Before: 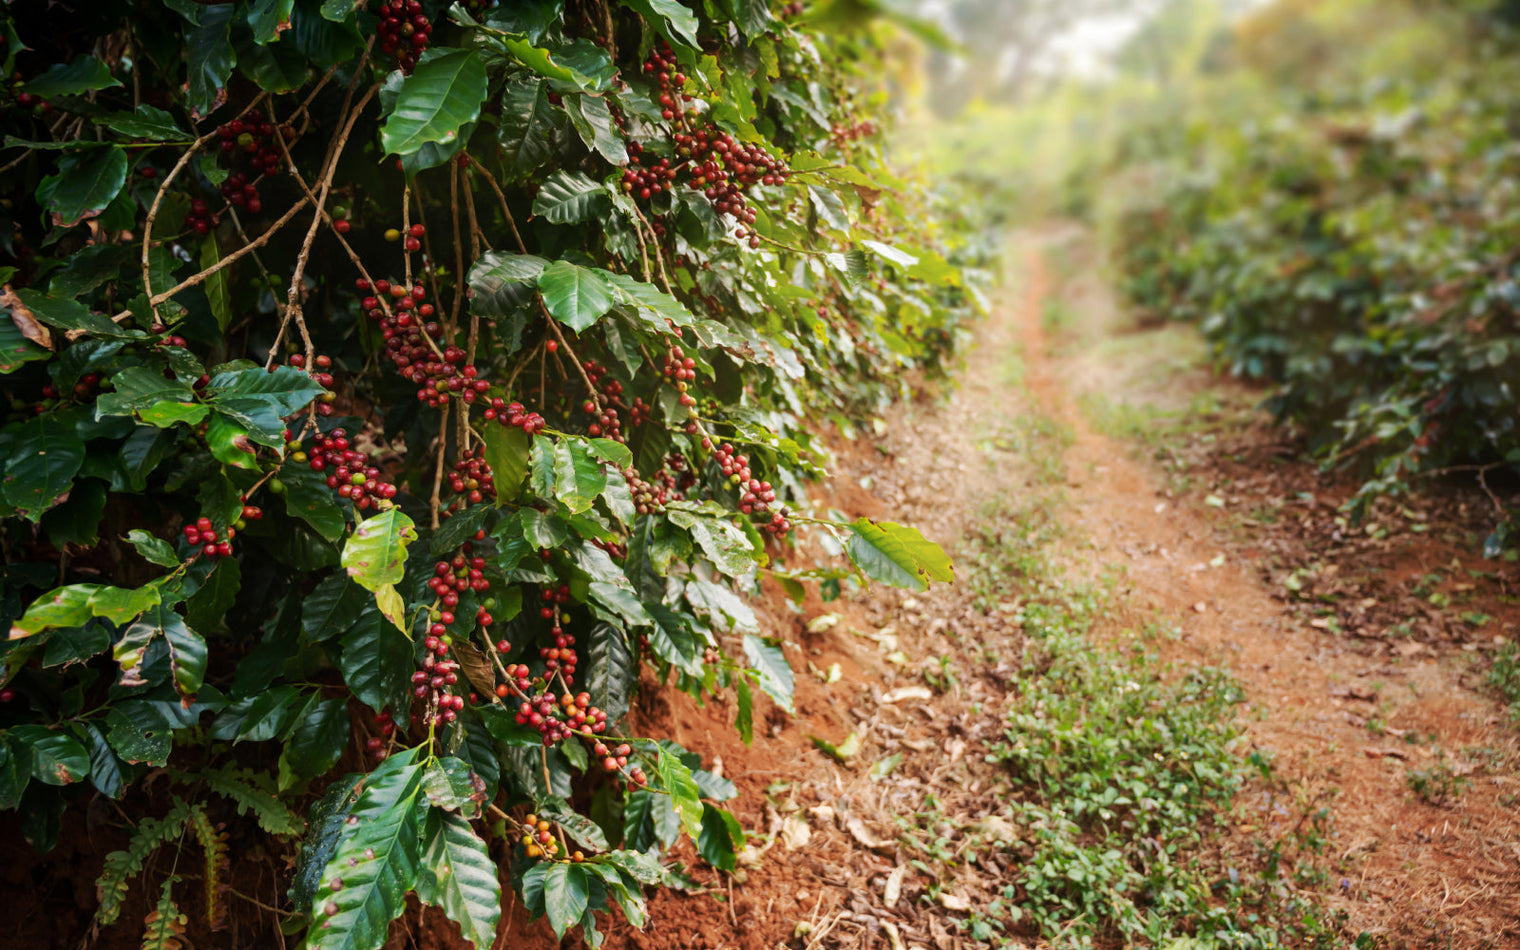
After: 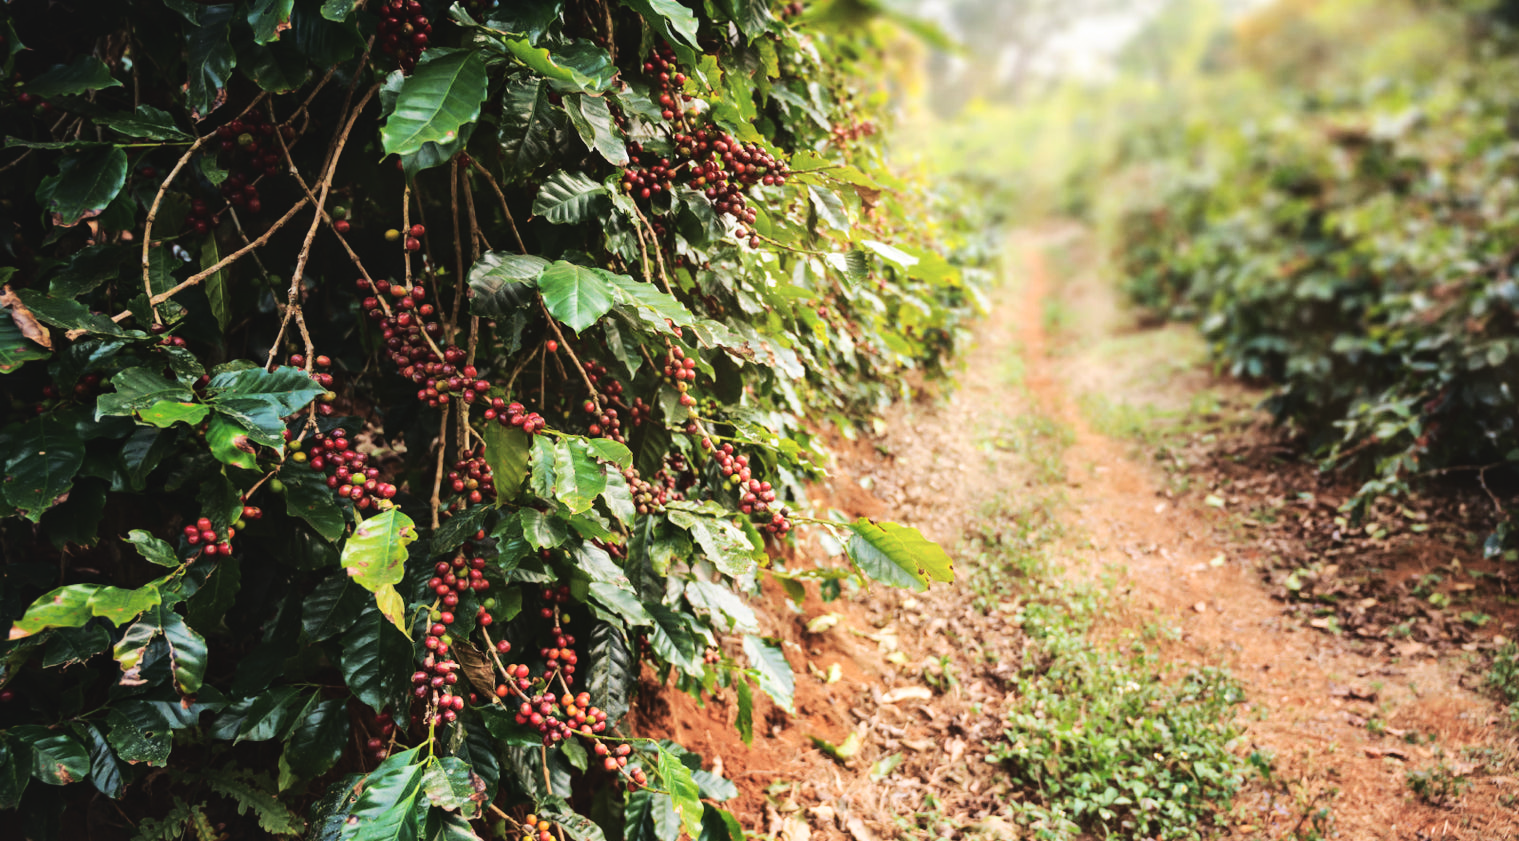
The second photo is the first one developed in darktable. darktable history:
exposure: black level correction -0.014, exposure -0.193 EV, compensate highlight preservation false
crop and rotate: top 0%, bottom 11.449%
base curve: curves: ch0 [(0, 0) (0.036, 0.025) (0.121, 0.166) (0.206, 0.329) (0.605, 0.79) (1, 1)]
local contrast: mode bilateral grid, contrast 20, coarseness 49, detail 129%, midtone range 0.2
